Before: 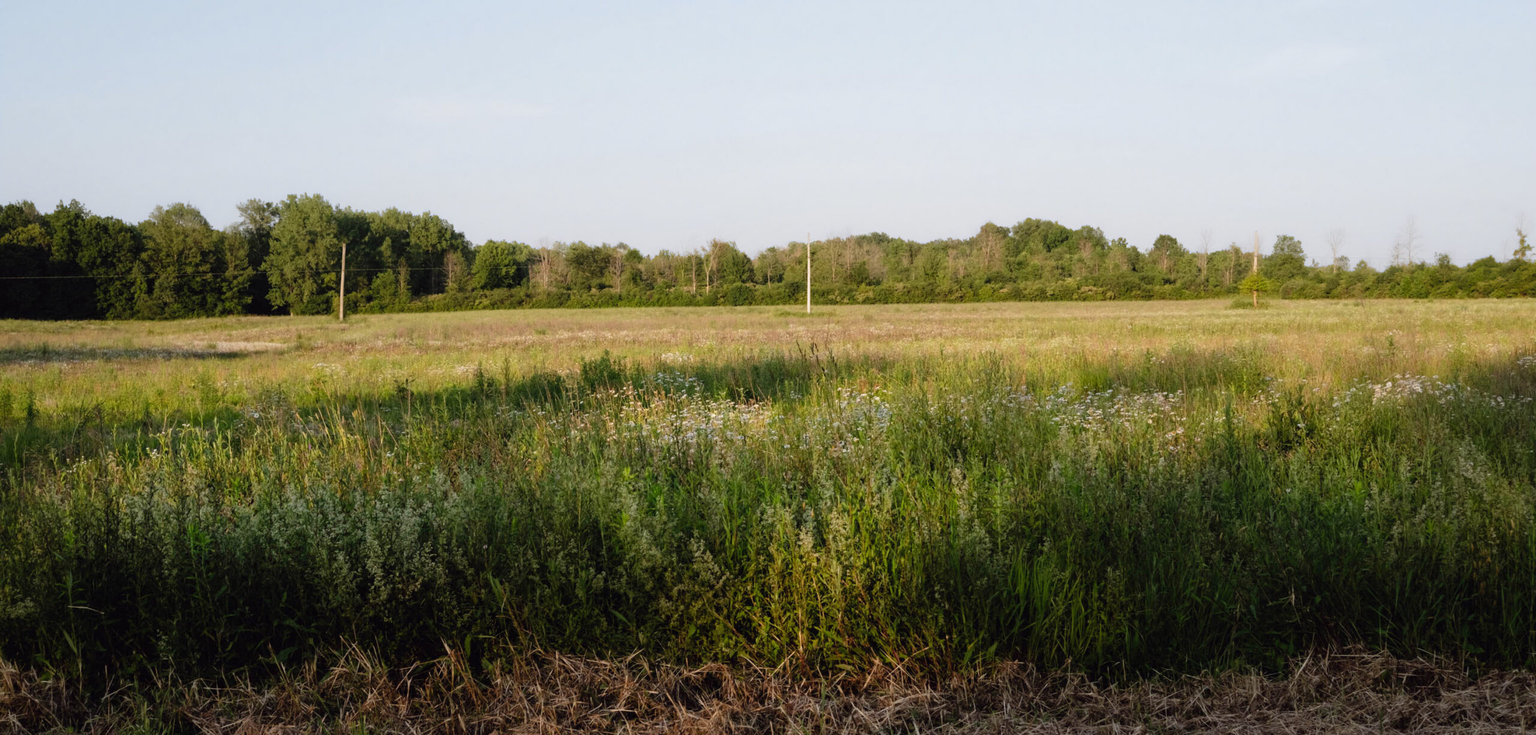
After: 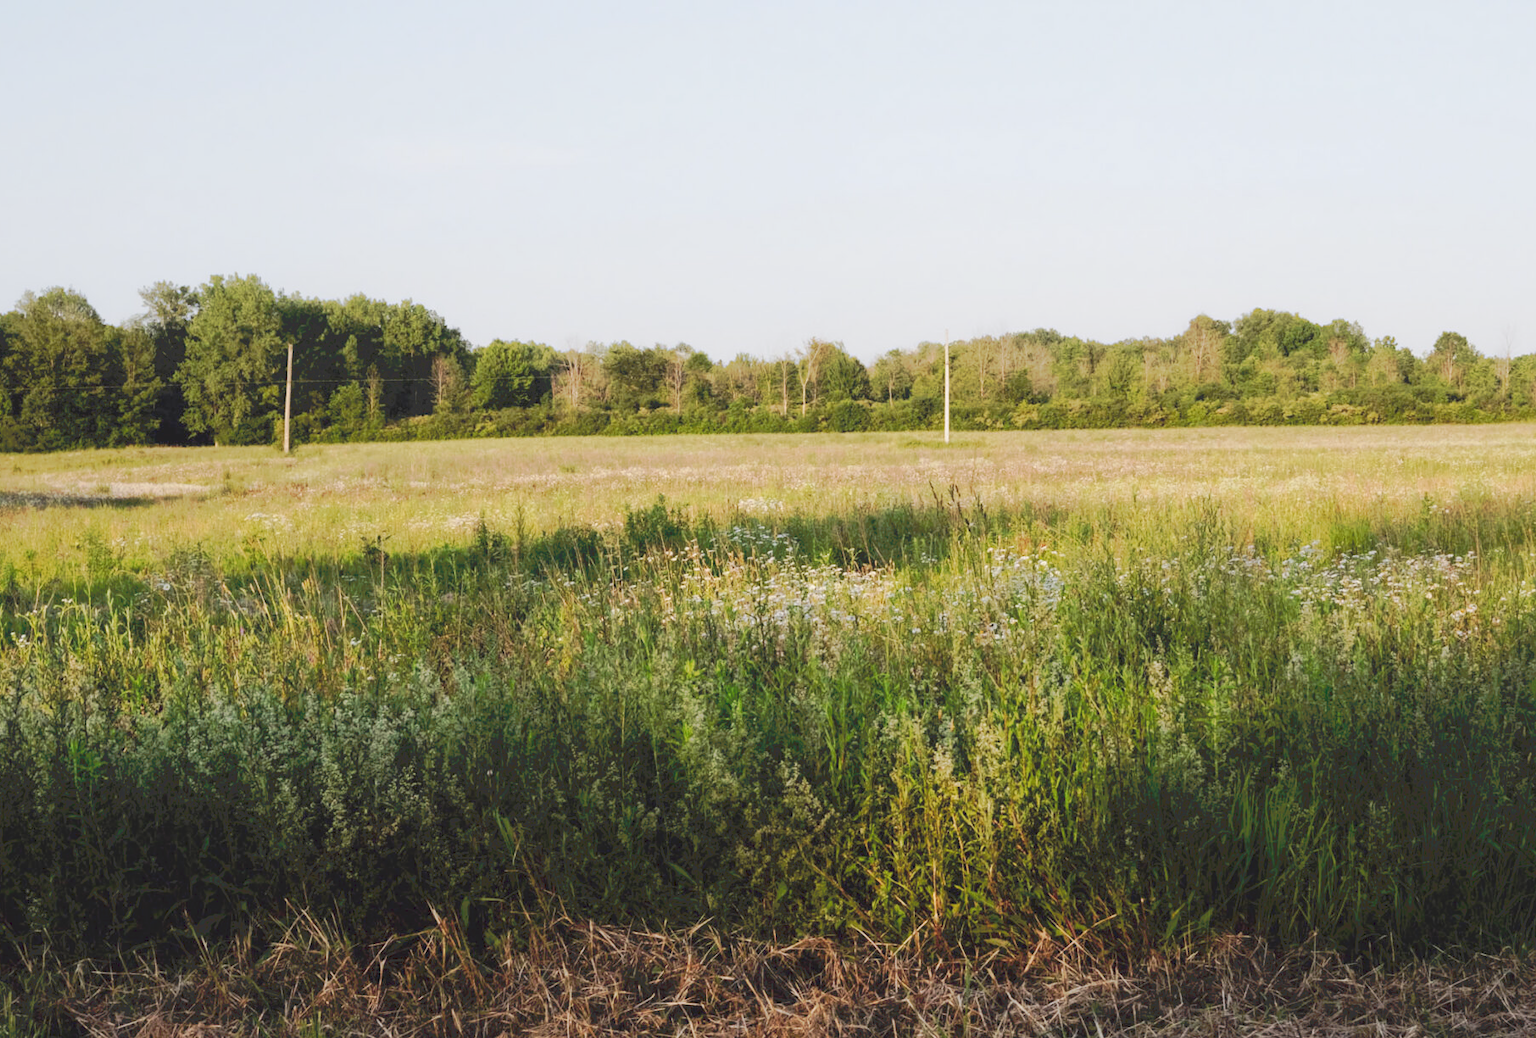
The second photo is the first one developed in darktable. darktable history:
tone curve: curves: ch0 [(0, 0) (0.003, 0.055) (0.011, 0.111) (0.025, 0.126) (0.044, 0.169) (0.069, 0.215) (0.1, 0.199) (0.136, 0.207) (0.177, 0.259) (0.224, 0.327) (0.277, 0.361) (0.335, 0.431) (0.399, 0.501) (0.468, 0.589) (0.543, 0.683) (0.623, 0.73) (0.709, 0.796) (0.801, 0.863) (0.898, 0.921) (1, 1)], preserve colors none
crop and rotate: left 9.061%, right 20.142%
